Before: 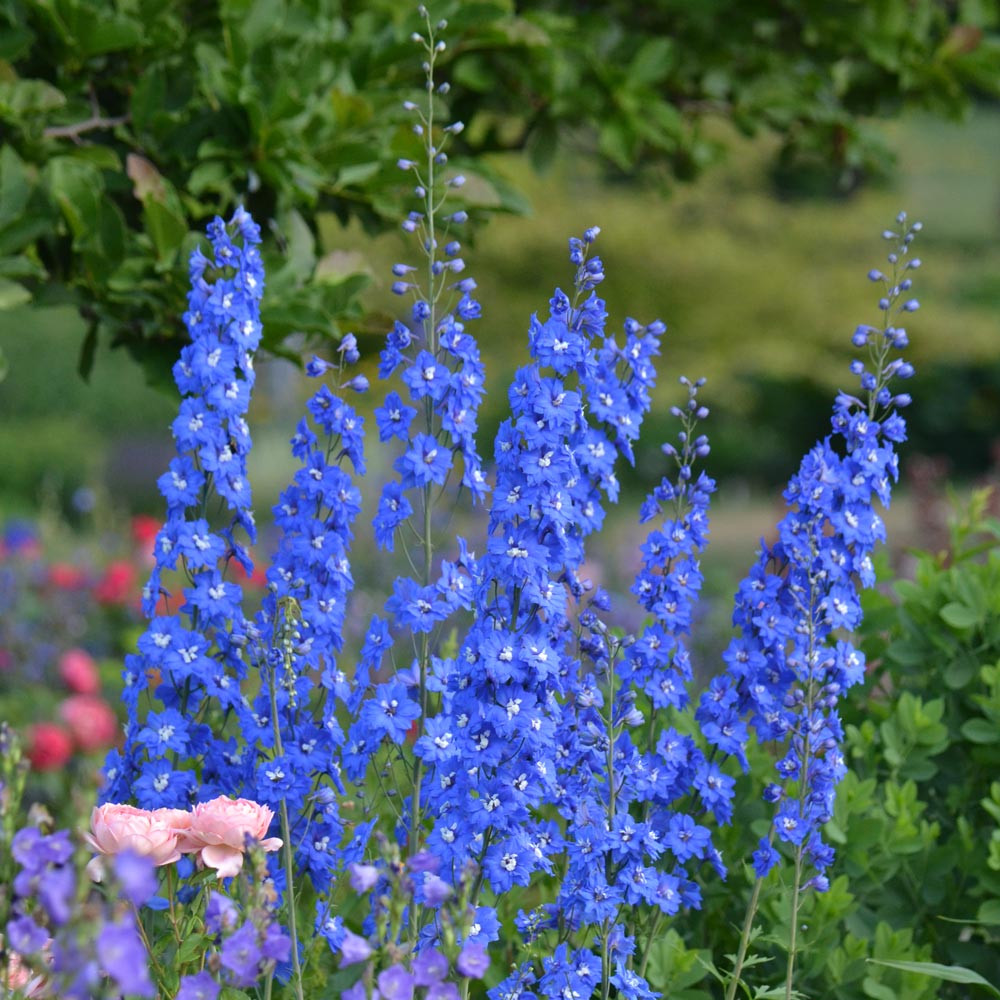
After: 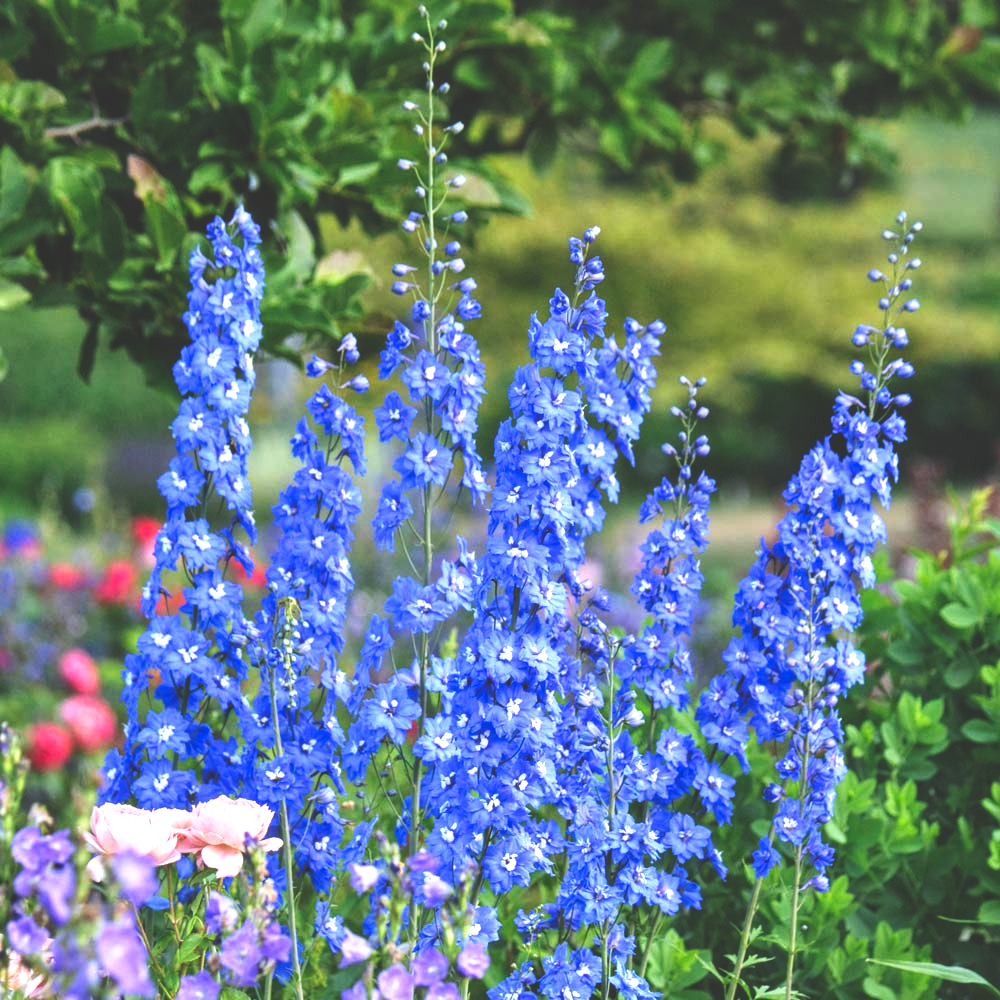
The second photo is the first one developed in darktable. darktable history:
exposure: black level correction 0, exposure 0.397 EV, compensate exposure bias true, compensate highlight preservation false
base curve: curves: ch0 [(0, 0.036) (0.007, 0.037) (0.604, 0.887) (1, 1)], preserve colors none
local contrast: on, module defaults
